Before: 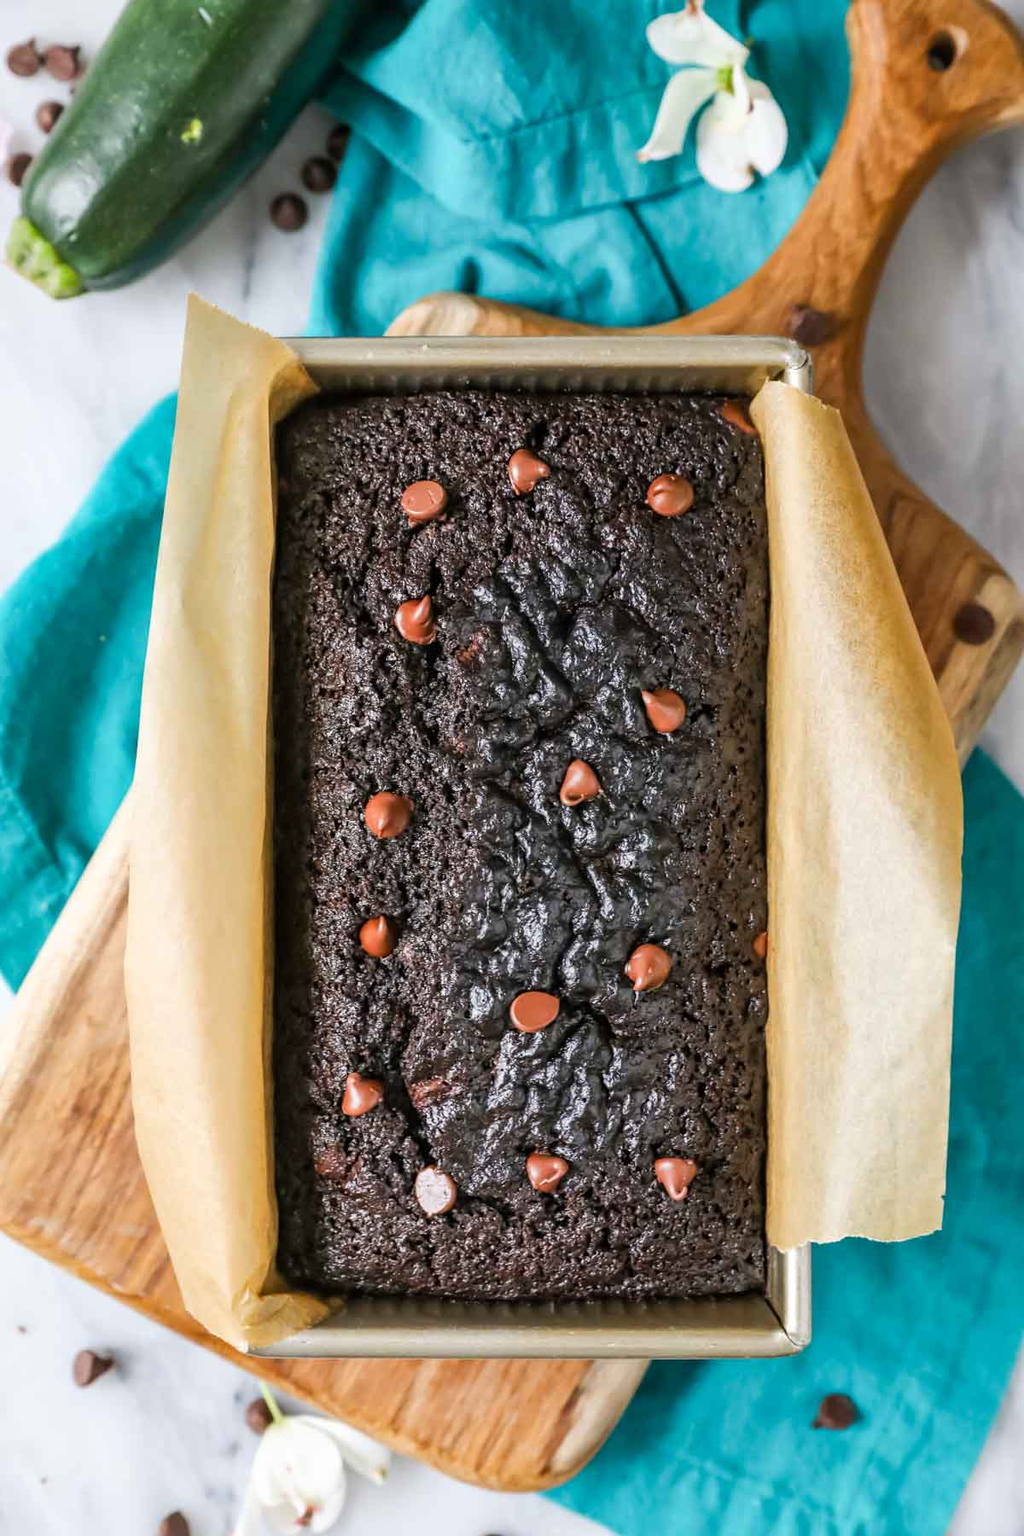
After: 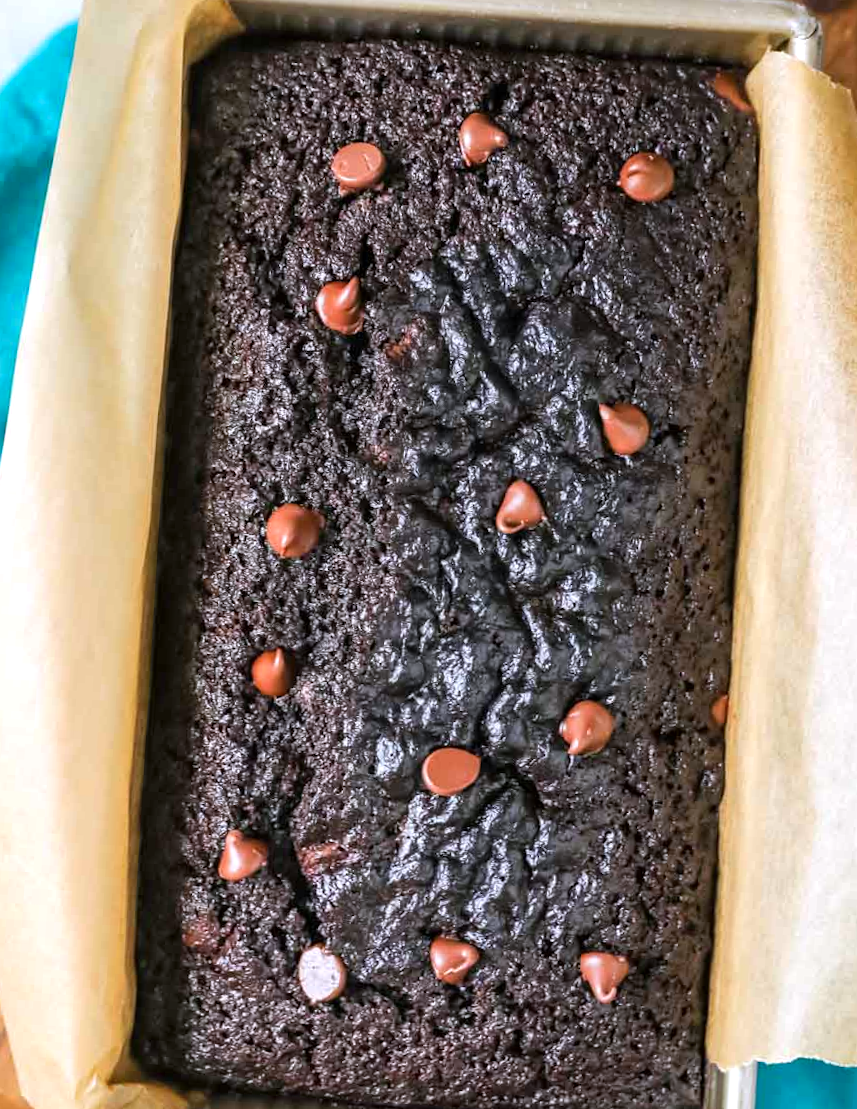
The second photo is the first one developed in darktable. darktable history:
exposure: exposure 0.224 EV, compensate highlight preservation false
crop and rotate: angle -3.55°, left 9.867%, top 20.648%, right 12.181%, bottom 12.09%
color calibration: illuminant as shot in camera, x 0.358, y 0.373, temperature 4628.91 K
